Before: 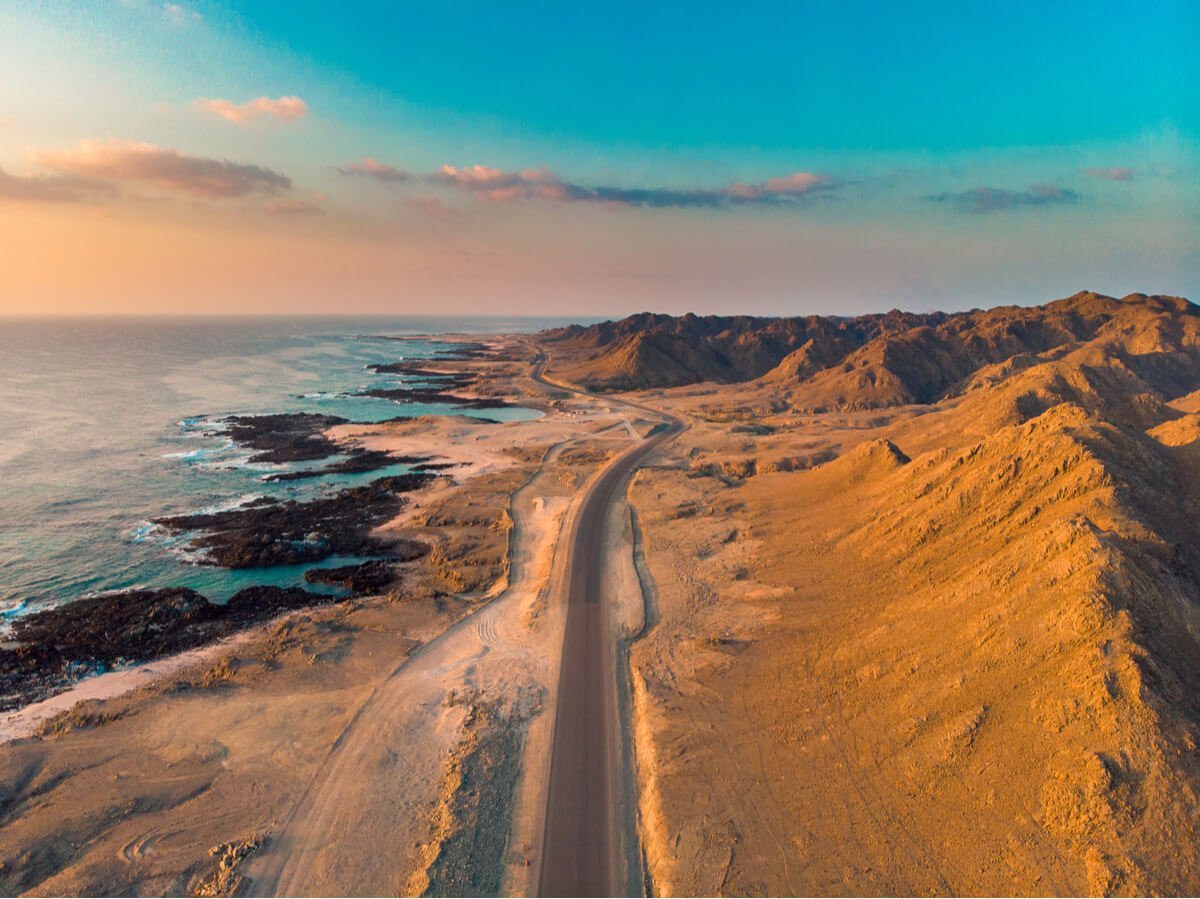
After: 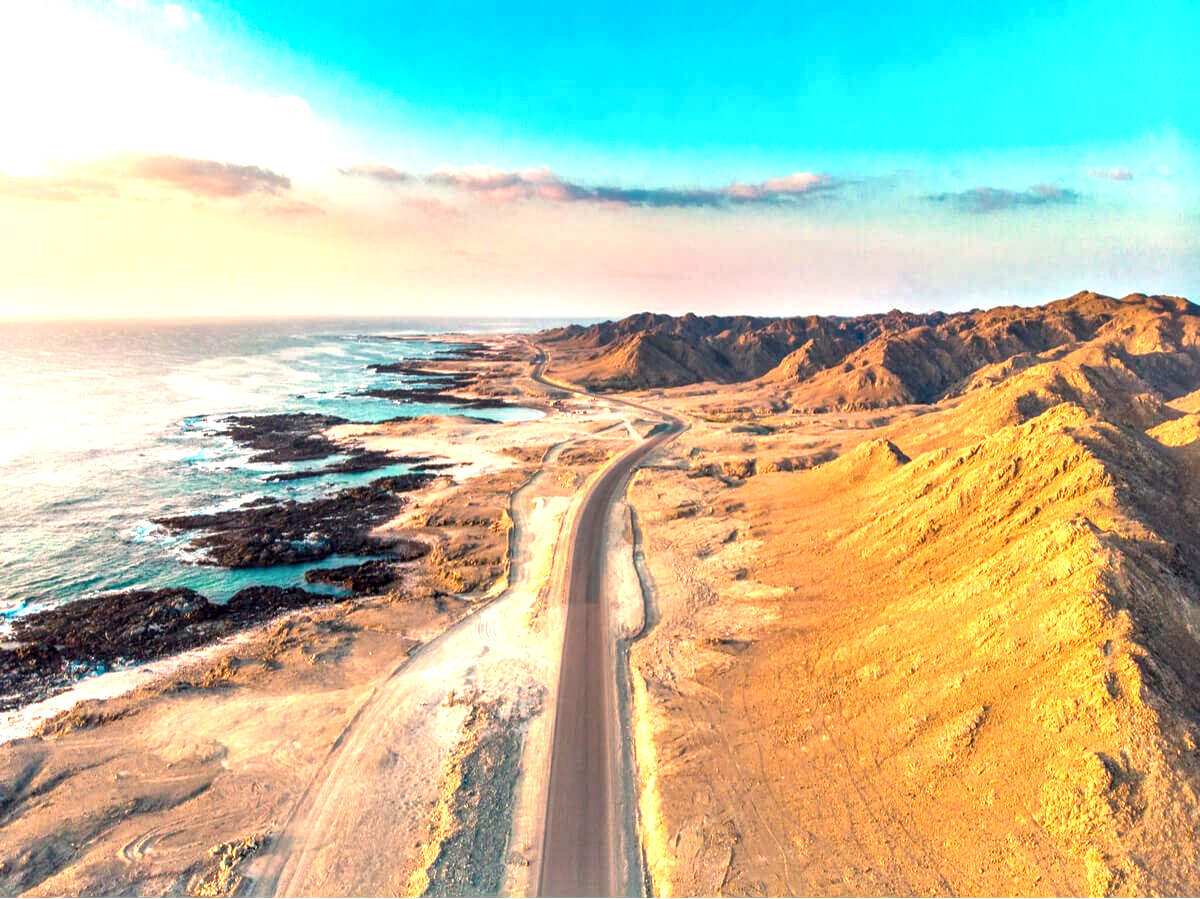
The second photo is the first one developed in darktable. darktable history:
local contrast: detail 150%
exposure: black level correction 0, exposure 1.388 EV, compensate exposure bias true, compensate highlight preservation false
